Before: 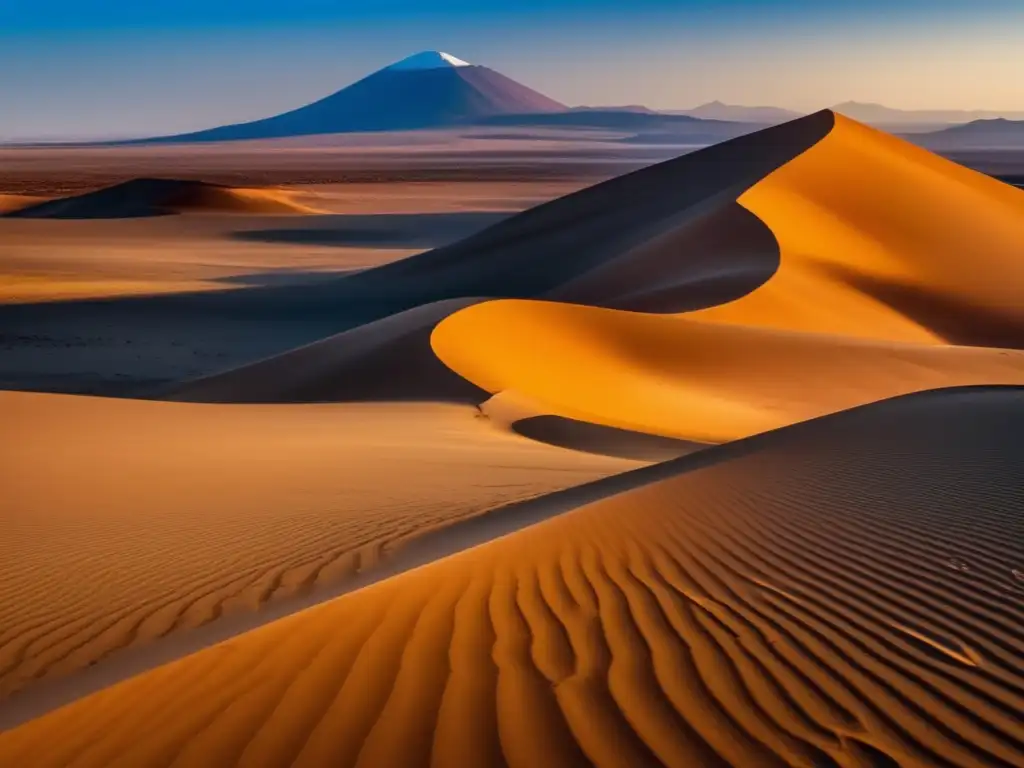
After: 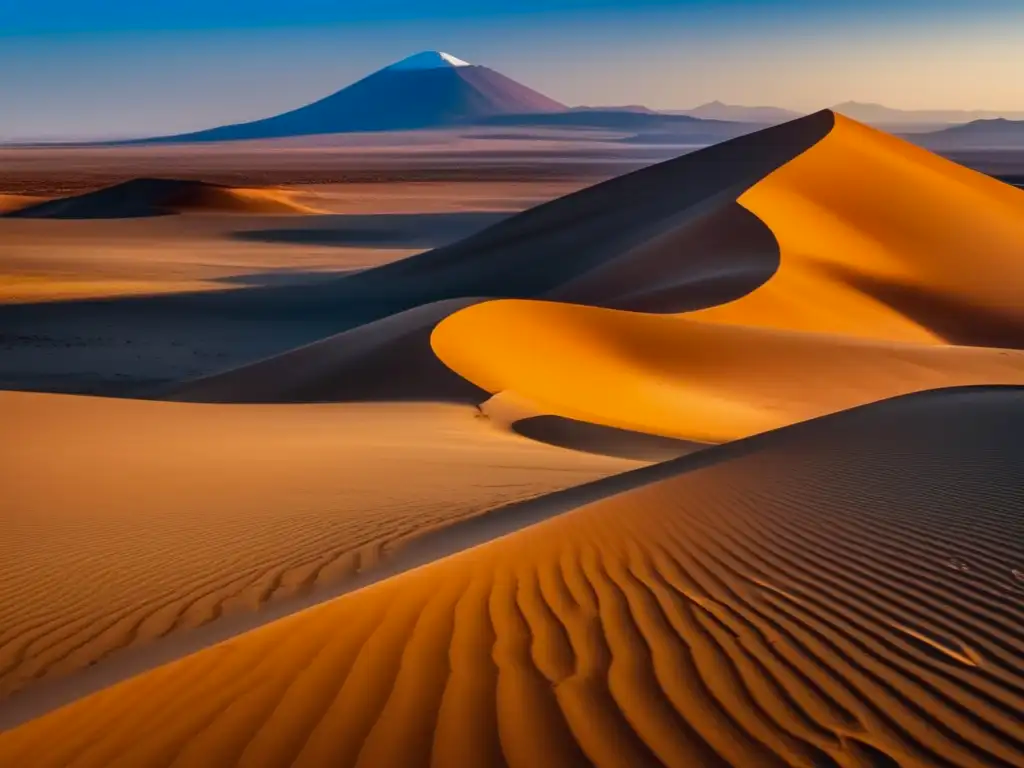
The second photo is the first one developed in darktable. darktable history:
contrast brightness saturation: contrast -0.019, brightness -0.008, saturation 0.043
